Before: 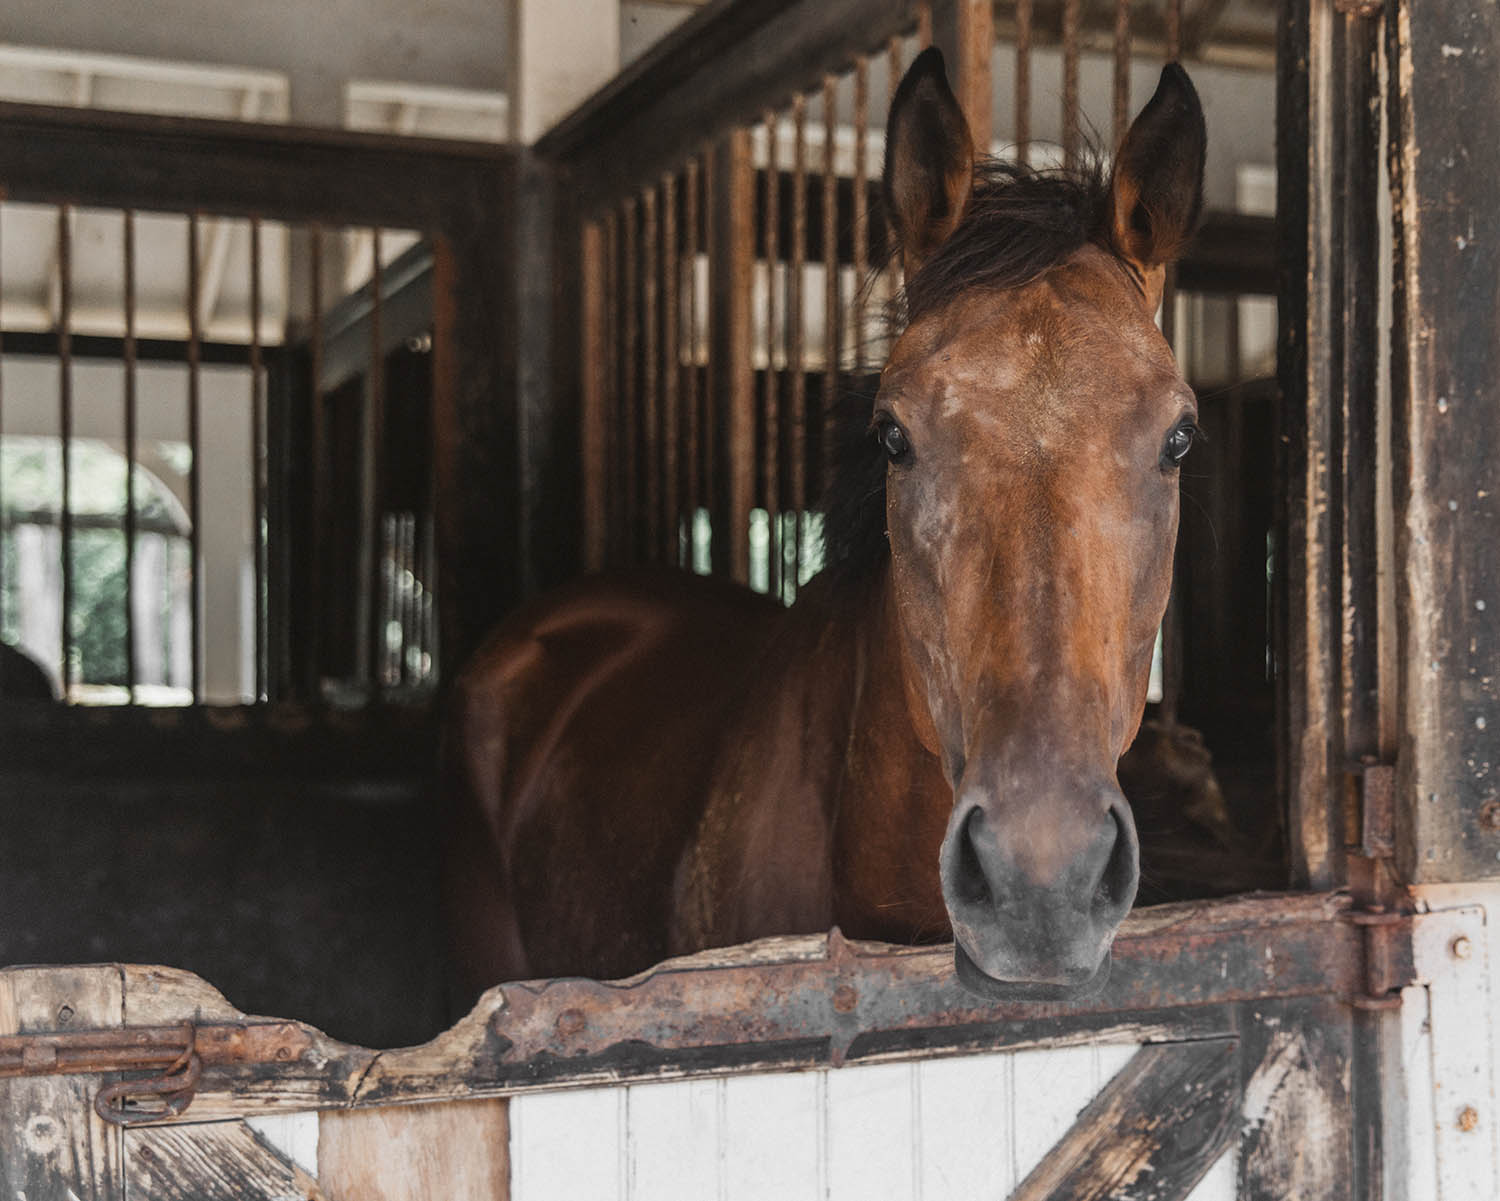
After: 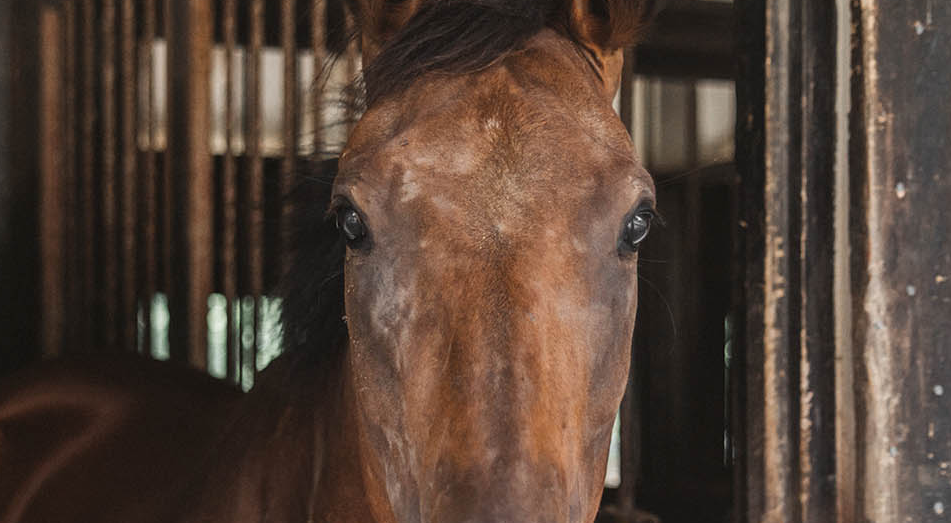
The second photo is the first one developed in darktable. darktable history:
crop: left 36.185%, top 17.914%, right 0.407%, bottom 38.484%
